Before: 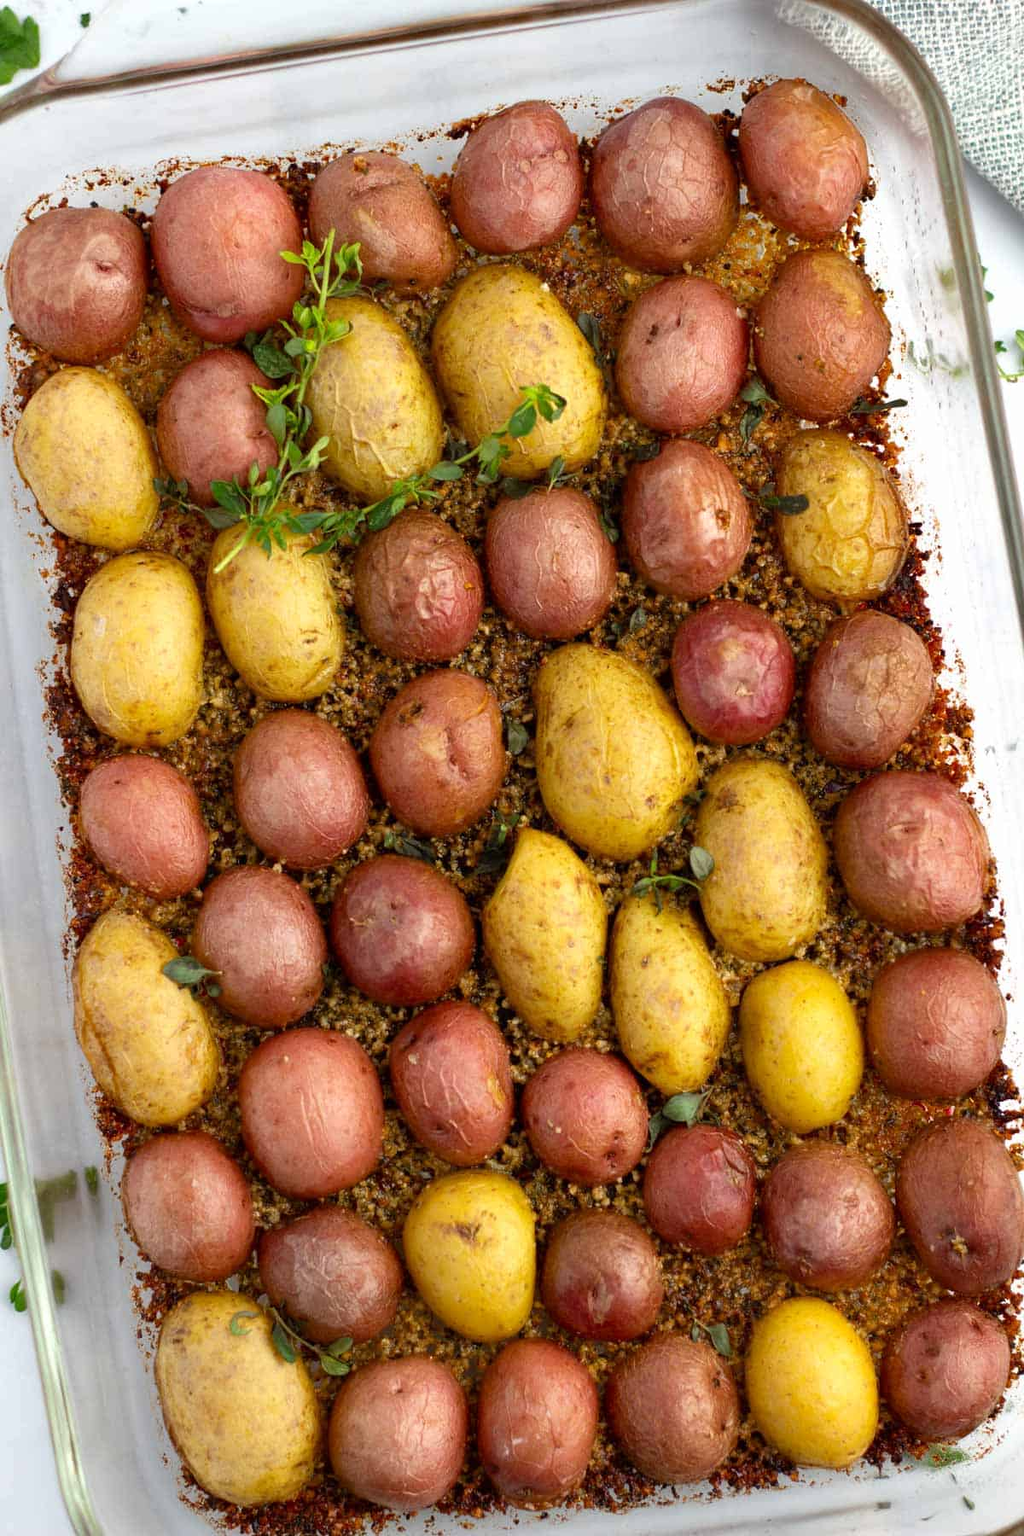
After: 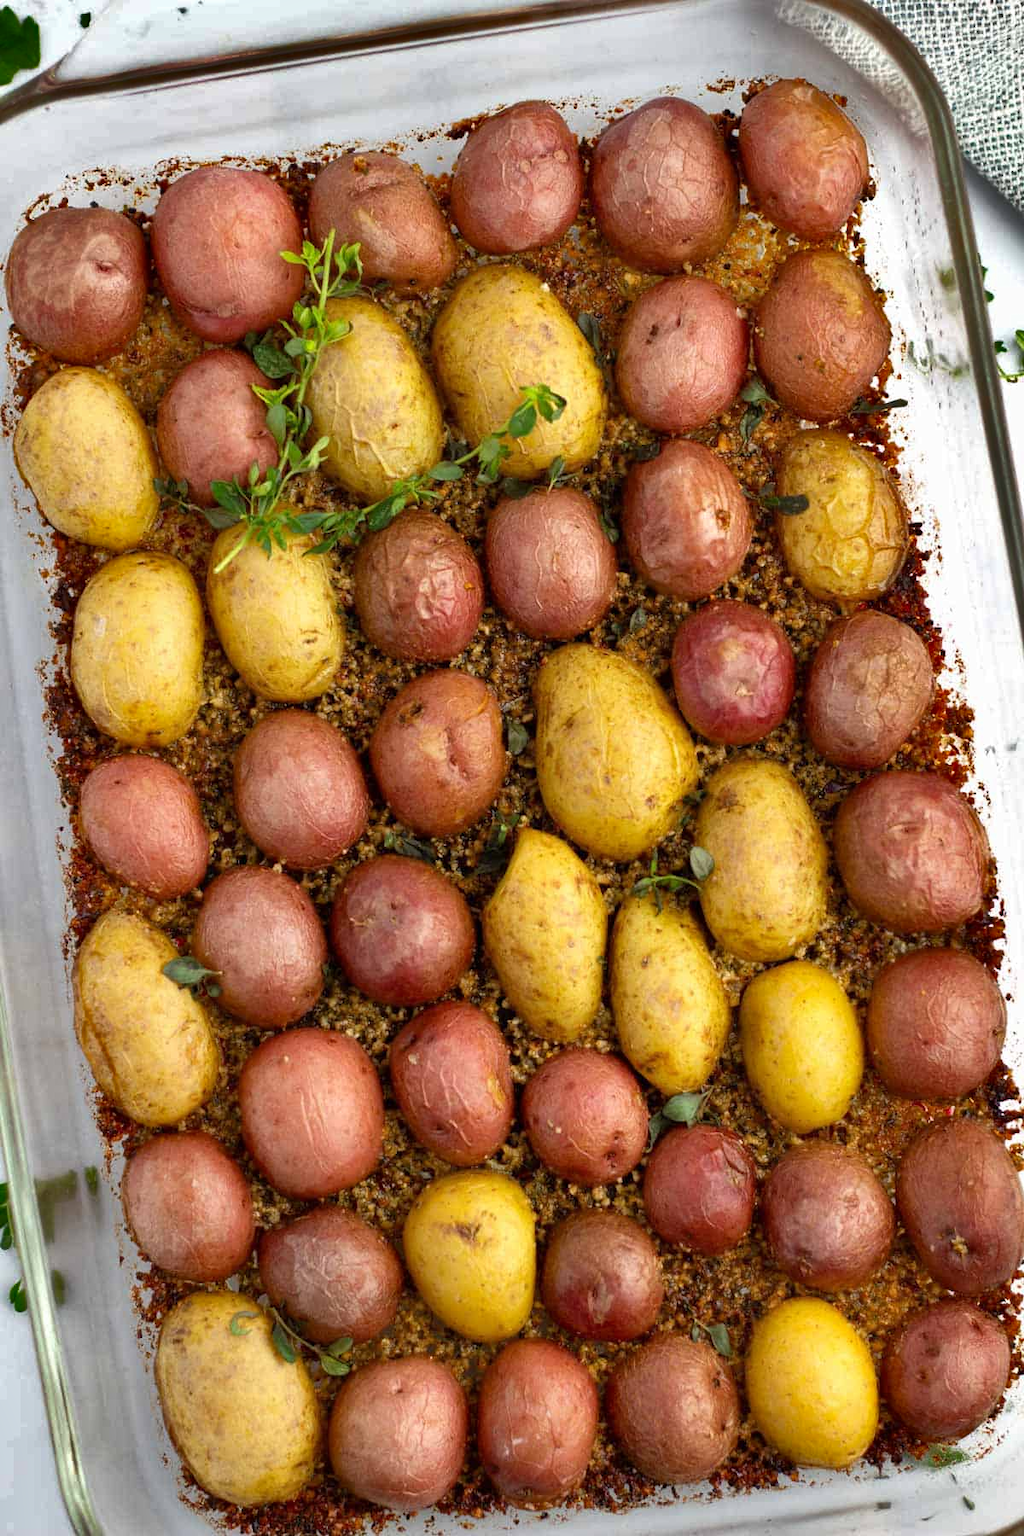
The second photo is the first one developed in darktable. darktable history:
shadows and highlights: radius 108.52, shadows 44.07, highlights -67.8, low approximation 0.01, soften with gaussian
